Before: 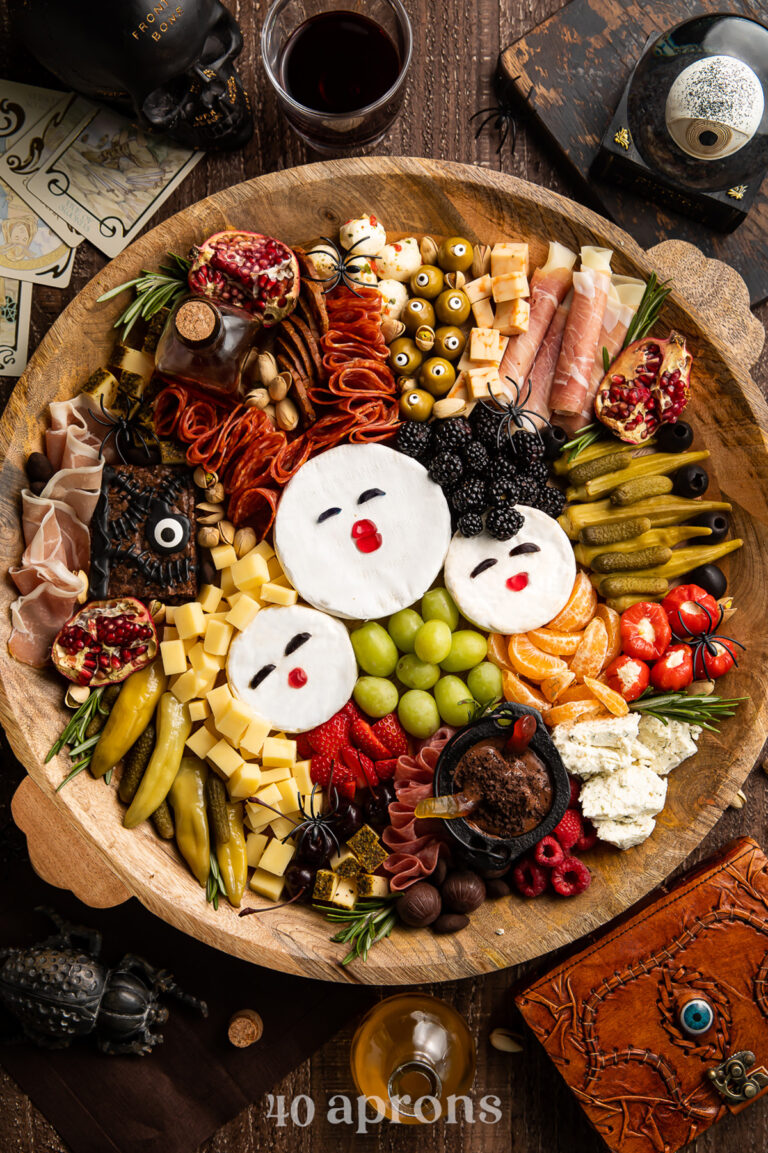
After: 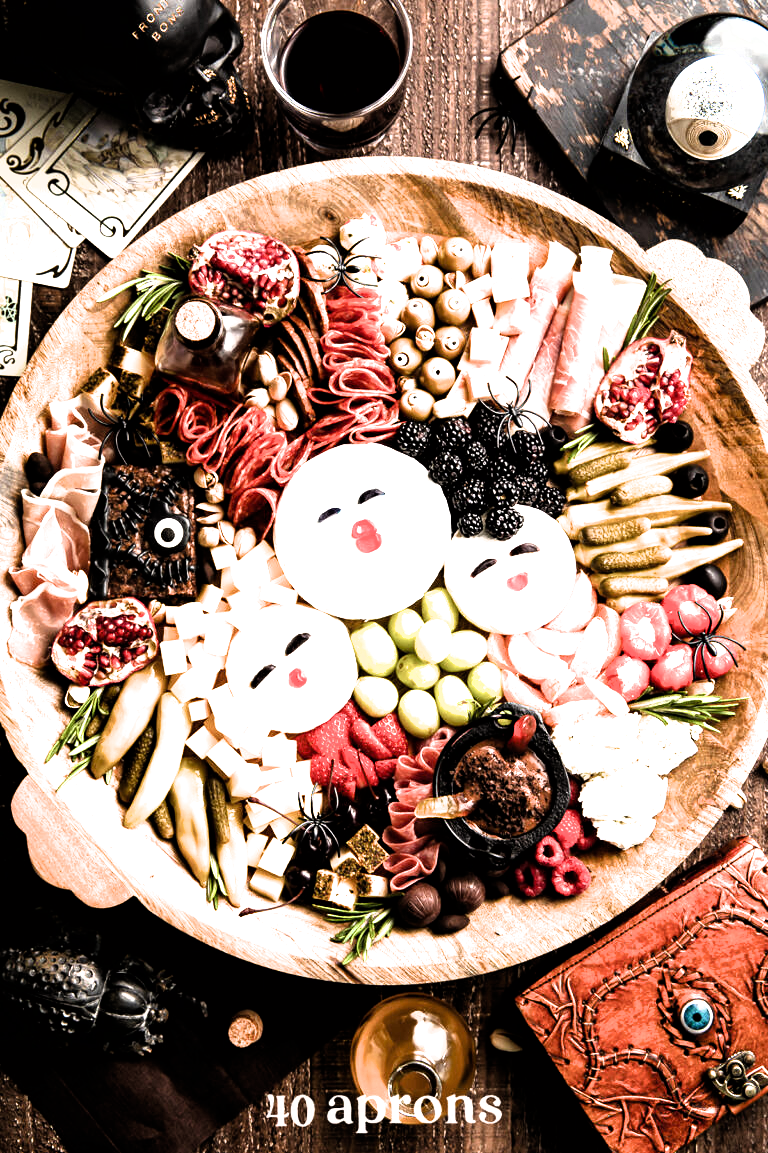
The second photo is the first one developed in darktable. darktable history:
exposure: black level correction 0, exposure 1.458 EV, compensate highlight preservation false
filmic rgb: black relative exposure -8.18 EV, white relative exposure 2.24 EV, threshold 3.06 EV, hardness 7.07, latitude 85.14%, contrast 1.695, highlights saturation mix -3.92%, shadows ↔ highlights balance -2.93%, enable highlight reconstruction true
